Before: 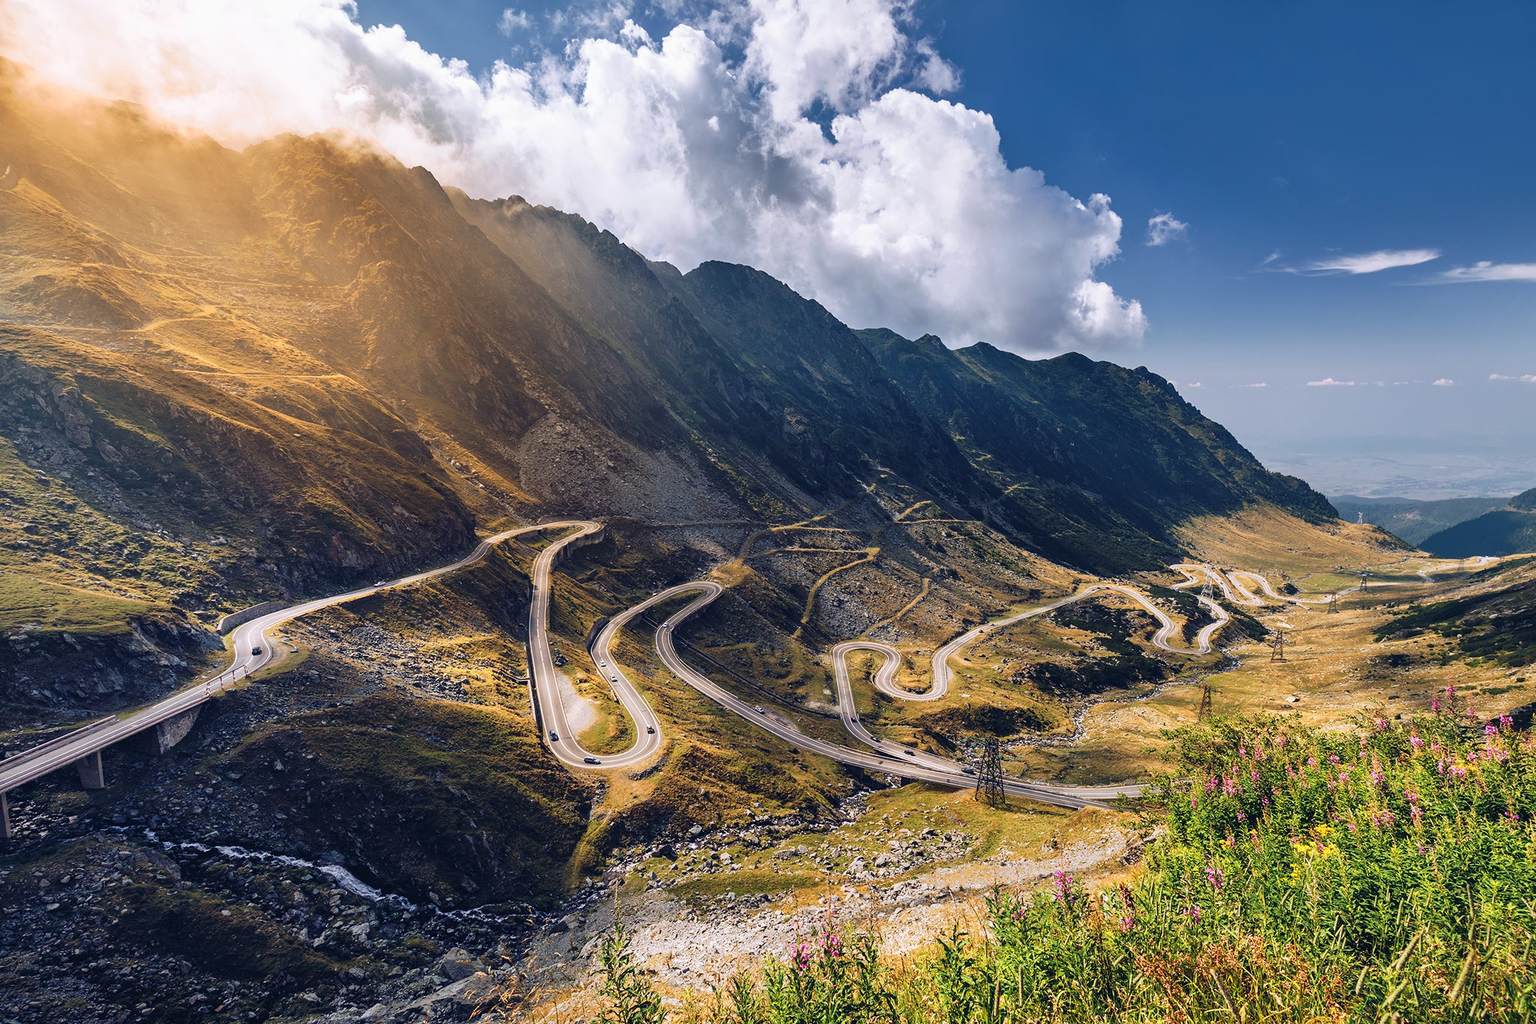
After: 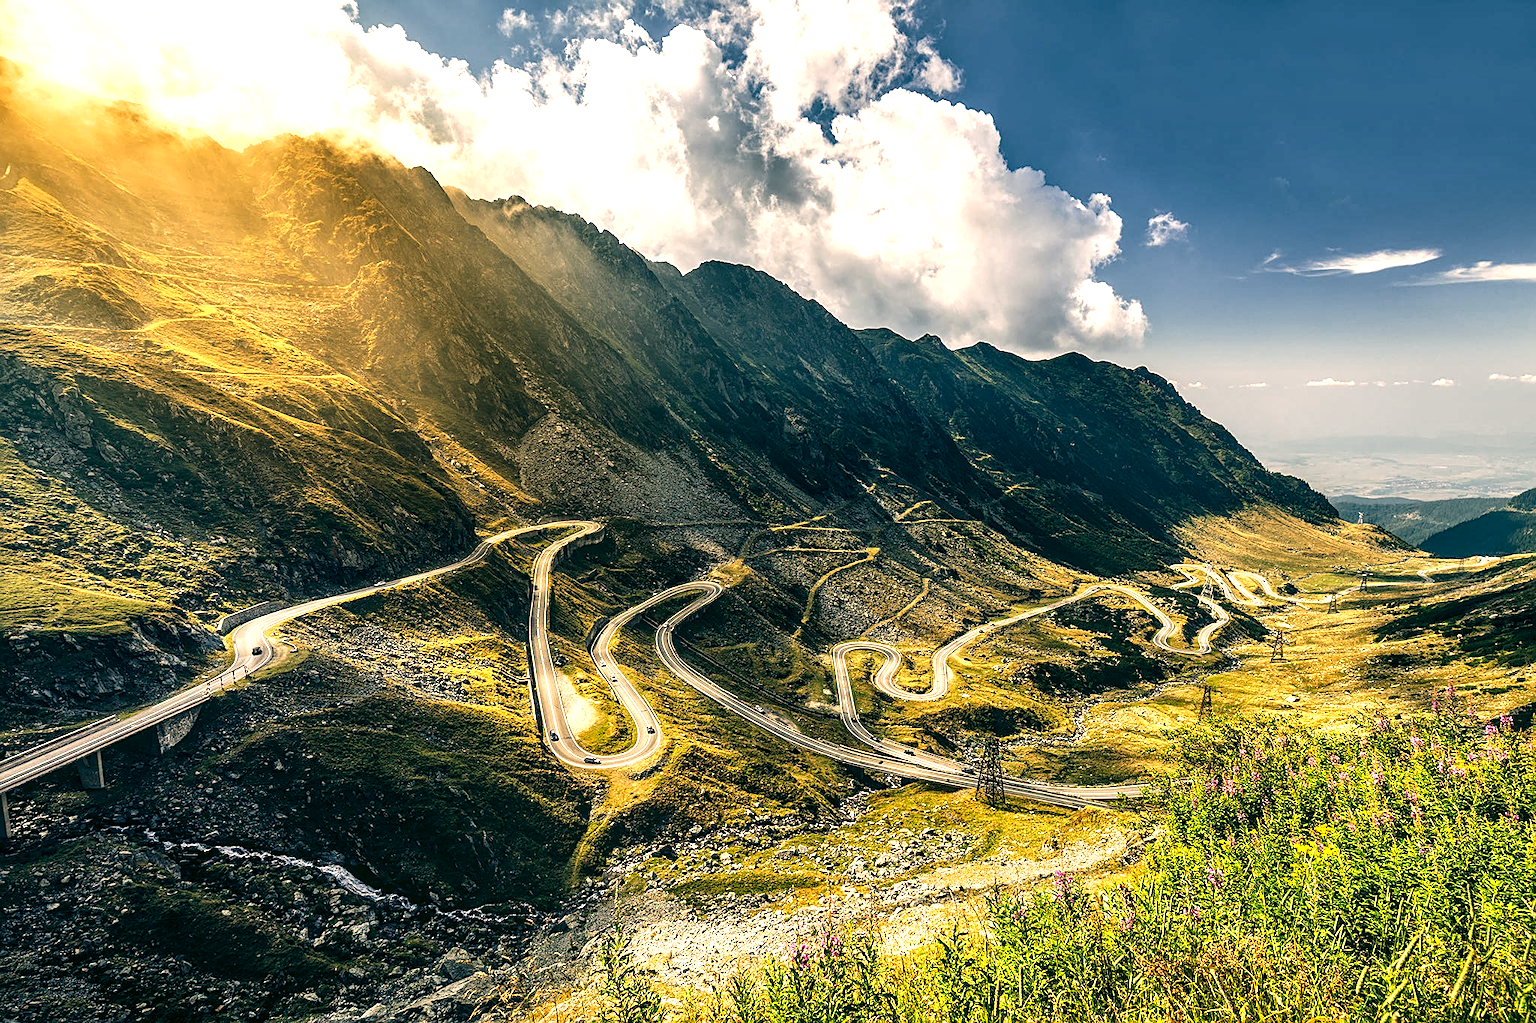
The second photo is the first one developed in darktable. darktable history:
tone equalizer: -8 EV -0.738 EV, -7 EV -0.684 EV, -6 EV -0.626 EV, -5 EV -0.378 EV, -3 EV 0.398 EV, -2 EV 0.6 EV, -1 EV 0.677 EV, +0 EV 0.749 EV, edges refinement/feathering 500, mask exposure compensation -1.57 EV, preserve details no
sharpen: amount 0.494
local contrast: highlights 59%, detail 146%
color correction: highlights a* 5.29, highlights b* 24.9, shadows a* -15.7, shadows b* 3.91
